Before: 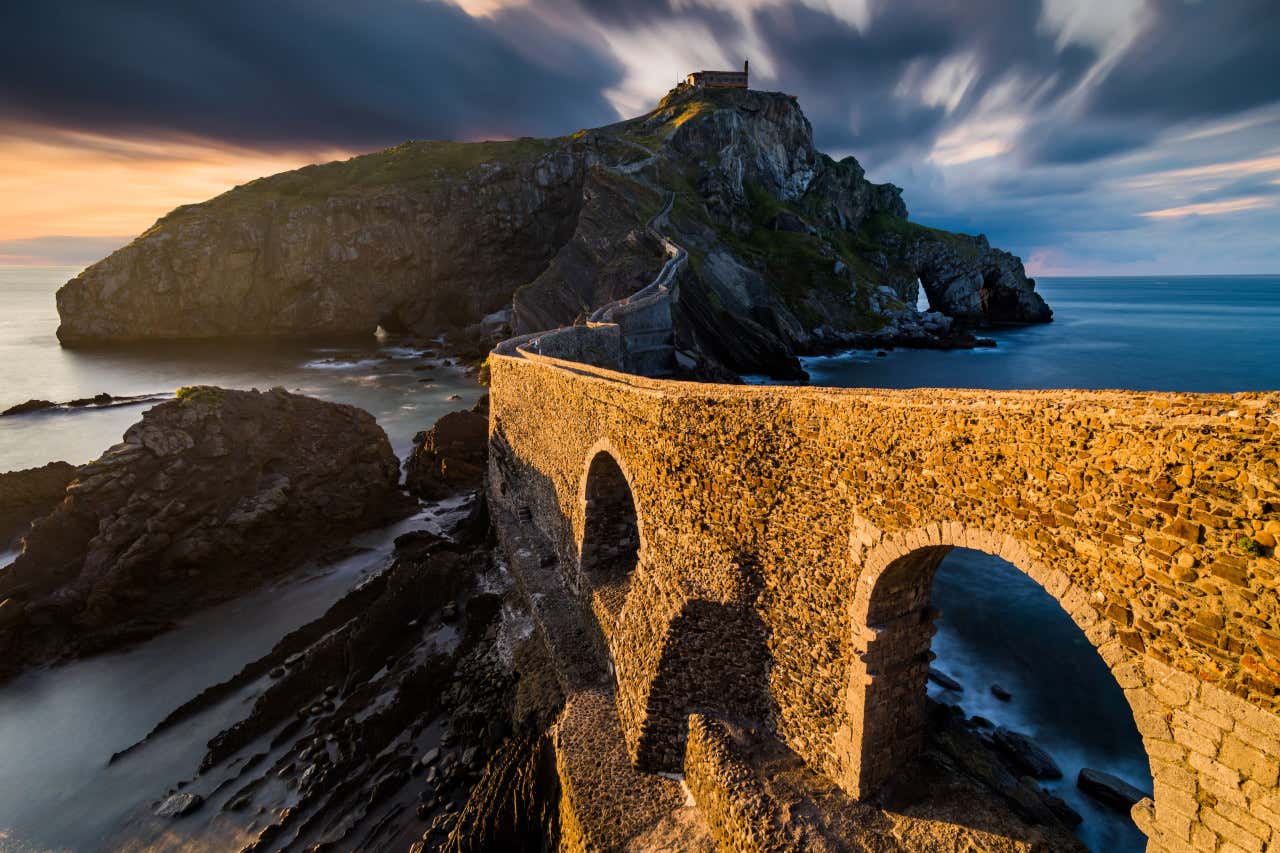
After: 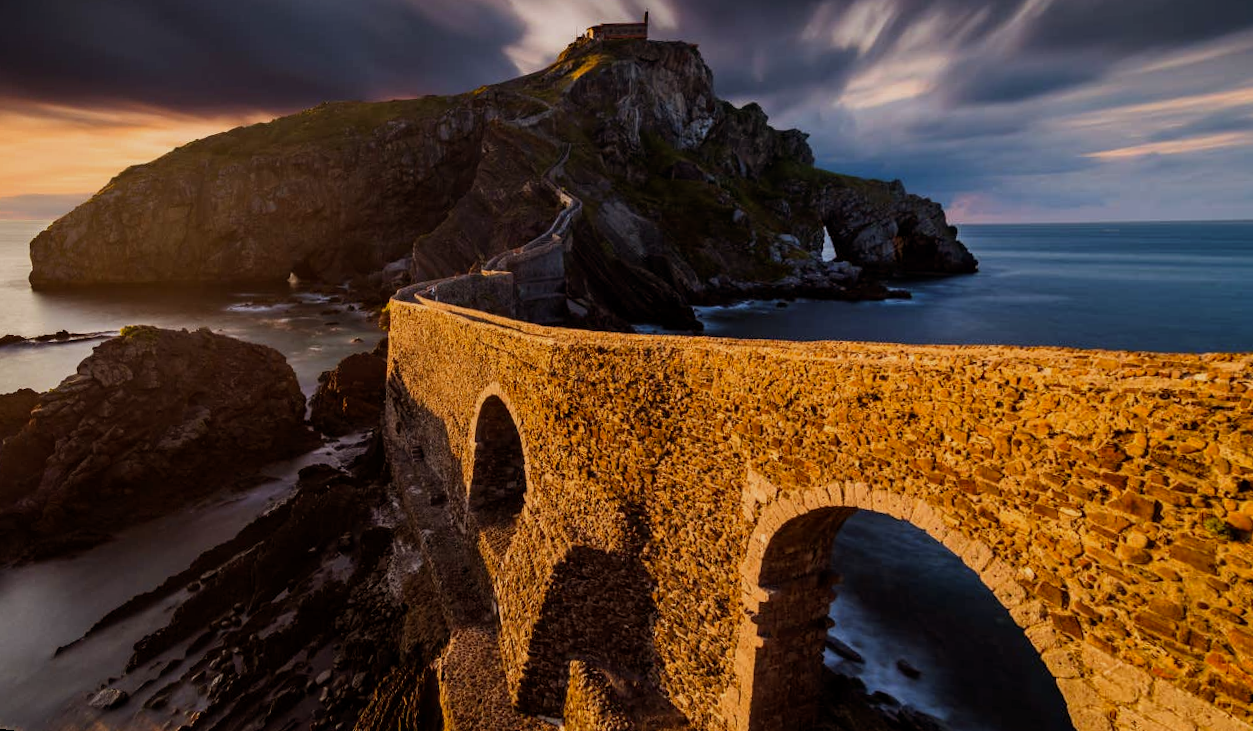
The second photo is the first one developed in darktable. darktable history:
rgb levels: mode RGB, independent channels, levels [[0, 0.5, 1], [0, 0.521, 1], [0, 0.536, 1]]
exposure: exposure -0.36 EV, compensate highlight preservation false
rotate and perspective: rotation 1.69°, lens shift (vertical) -0.023, lens shift (horizontal) -0.291, crop left 0.025, crop right 0.988, crop top 0.092, crop bottom 0.842
